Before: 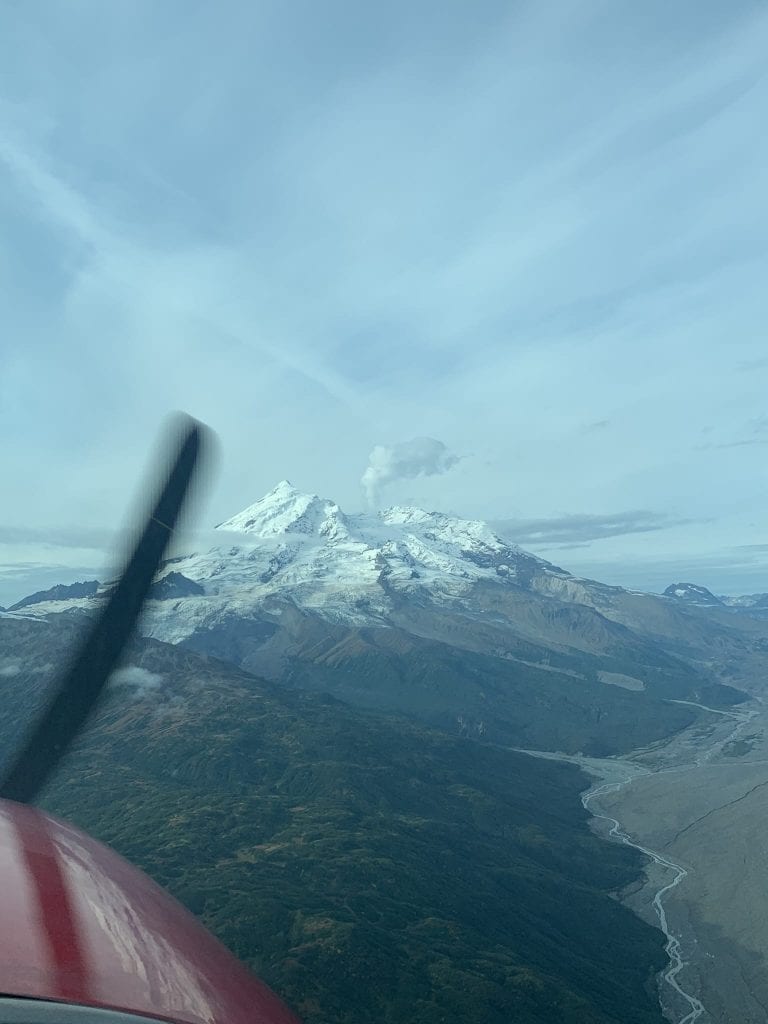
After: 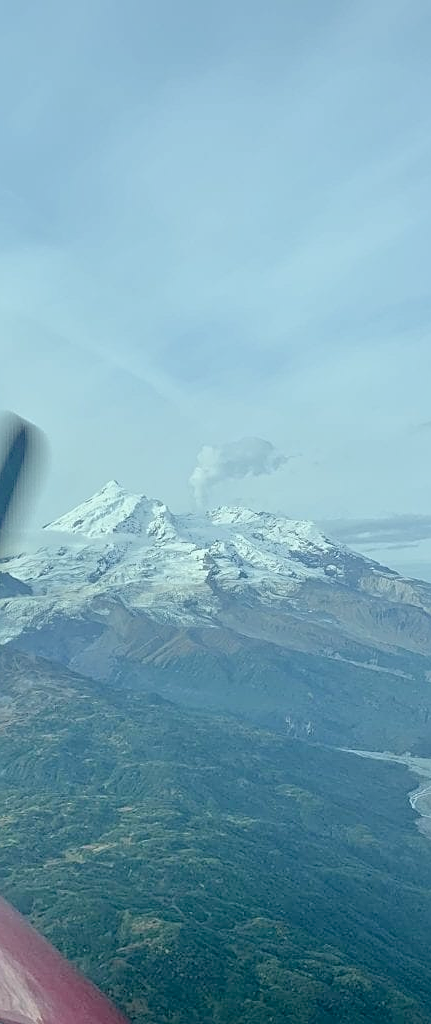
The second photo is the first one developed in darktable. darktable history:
crop and rotate: left 22.511%, right 21.298%
contrast brightness saturation: brightness 0.122
sharpen: amount 0.492
tone equalizer: -7 EV 0.161 EV, -6 EV 0.621 EV, -5 EV 1.12 EV, -4 EV 1.34 EV, -3 EV 1.16 EV, -2 EV 0.6 EV, -1 EV 0.164 EV
exposure: black level correction 0.006, exposure -0.22 EV, compensate highlight preservation false
